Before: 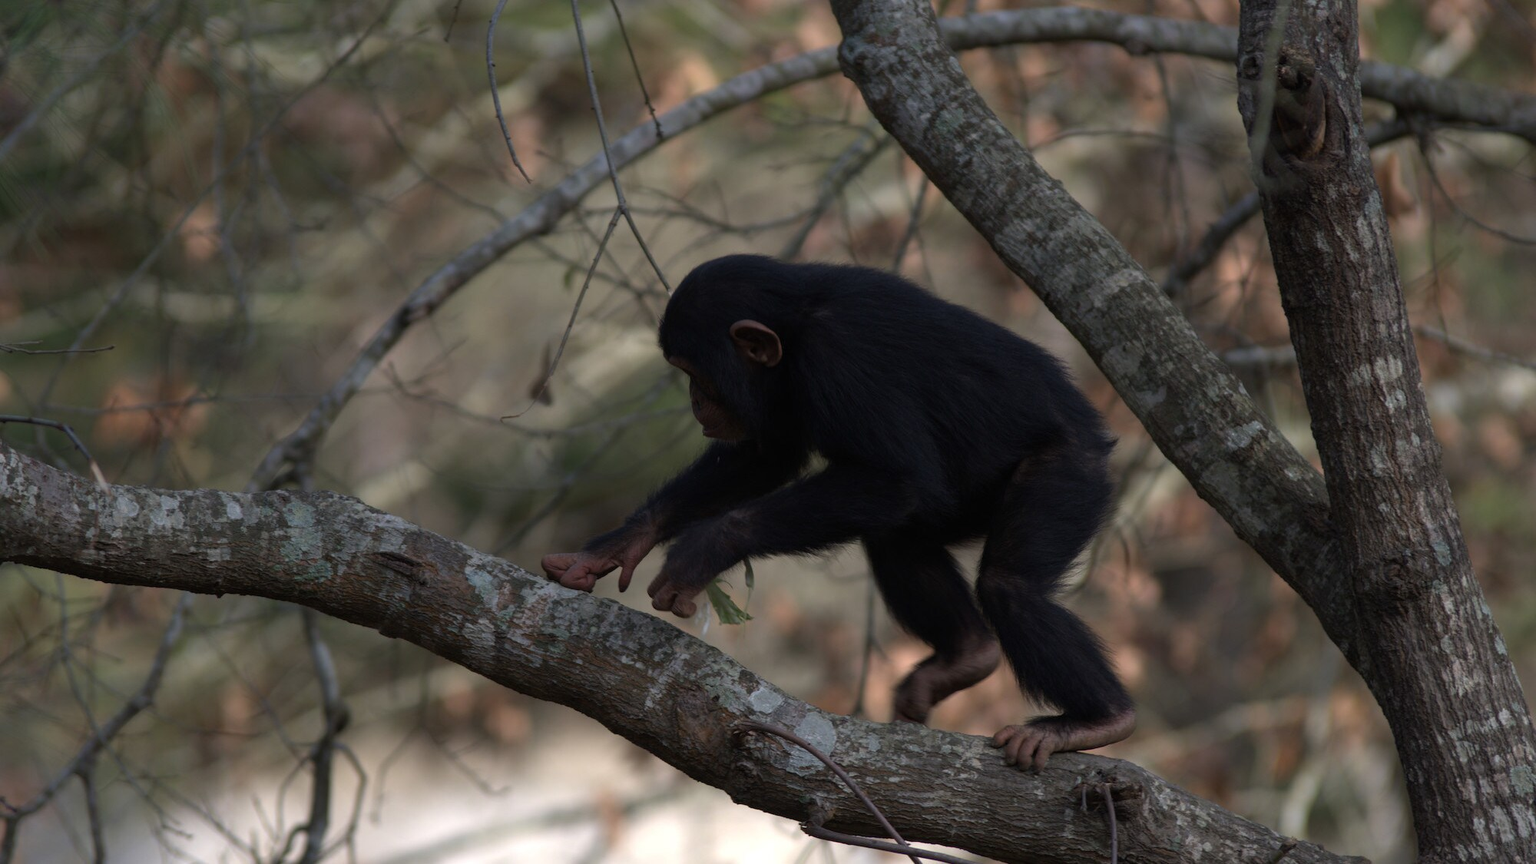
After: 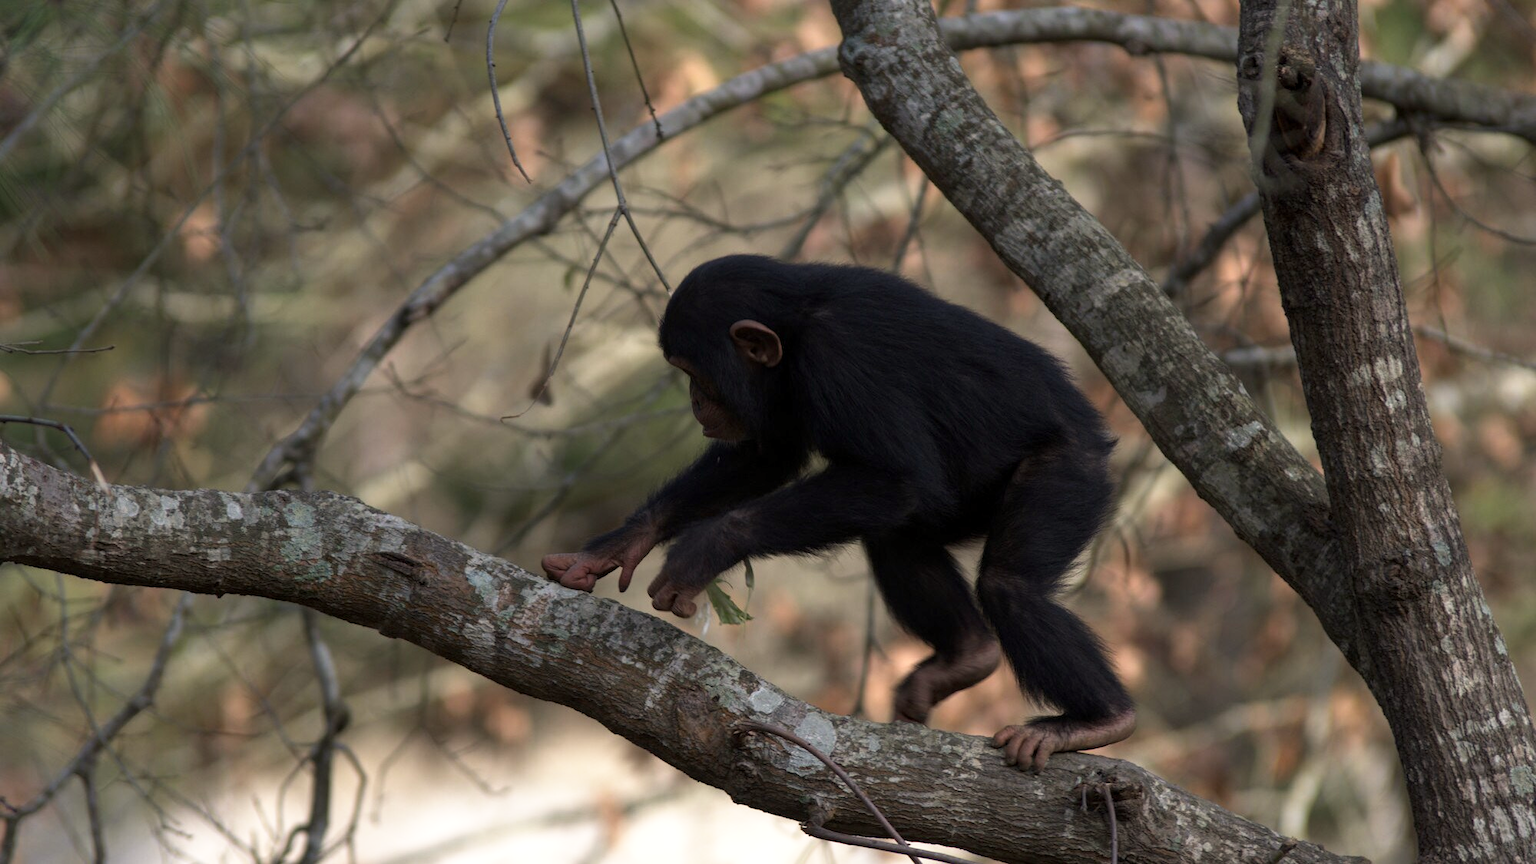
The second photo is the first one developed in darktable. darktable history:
base curve: curves: ch0 [(0, 0) (0.579, 0.807) (1, 1)], preserve colors none
color calibration: x 0.334, y 0.349, temperature 5426 K
tone equalizer: on, module defaults
local contrast: highlights 100%, shadows 100%, detail 120%, midtone range 0.2
